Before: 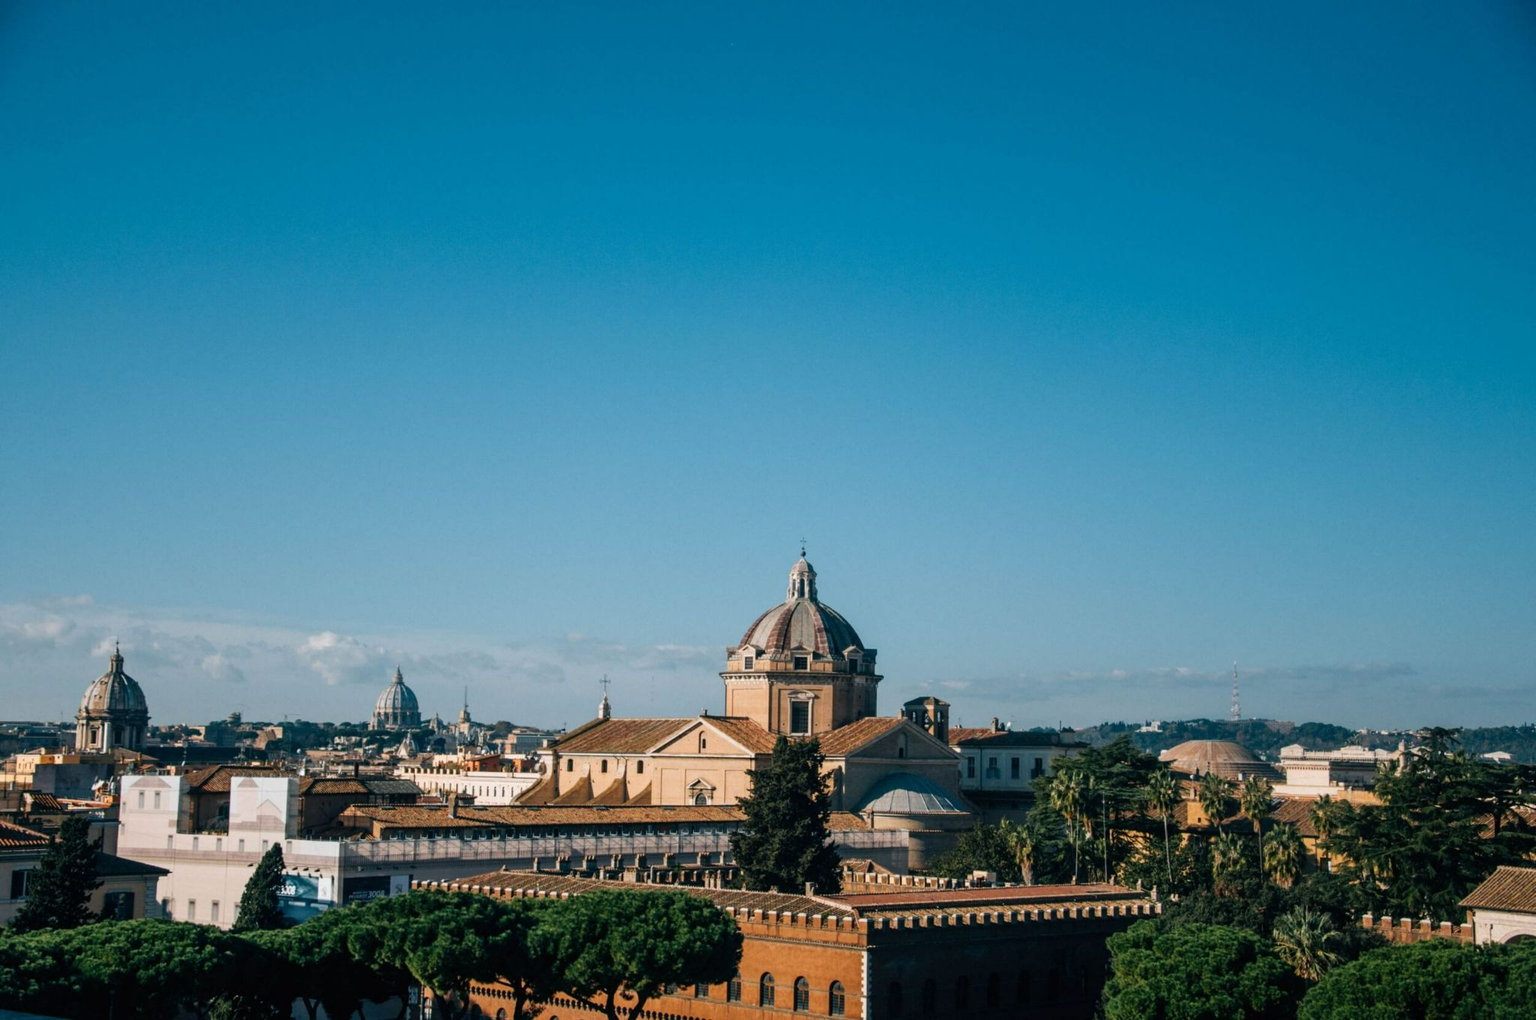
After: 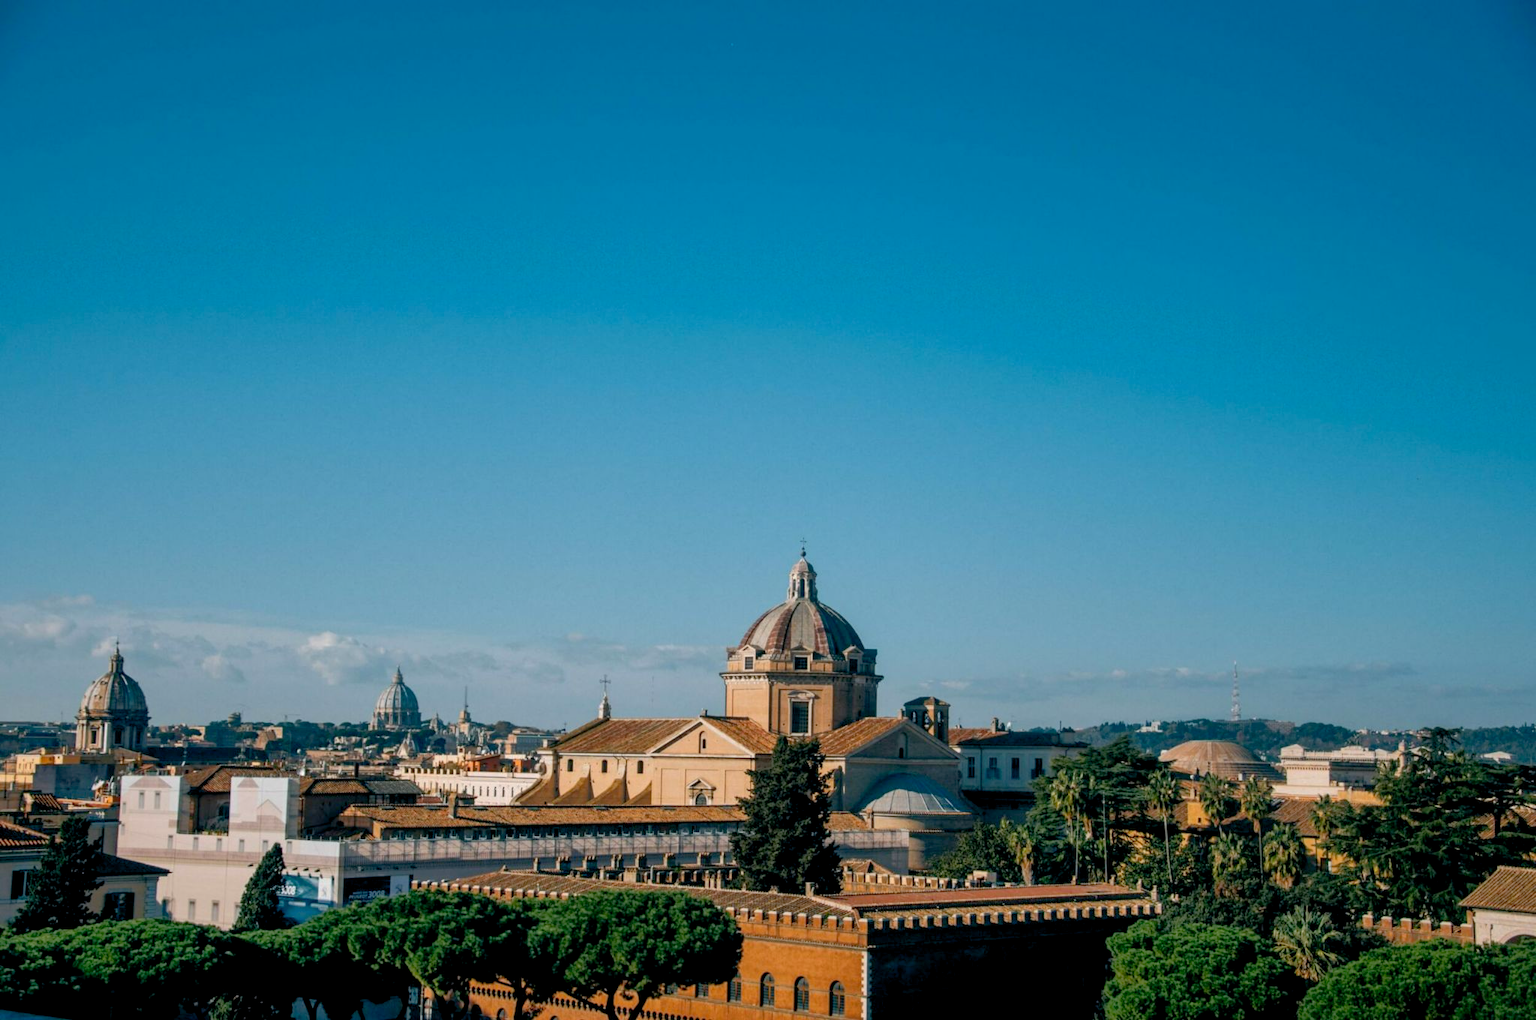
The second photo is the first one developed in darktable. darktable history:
color balance rgb: global offset › luminance -0.476%, perceptual saturation grading › global saturation 10.573%
shadows and highlights: on, module defaults
